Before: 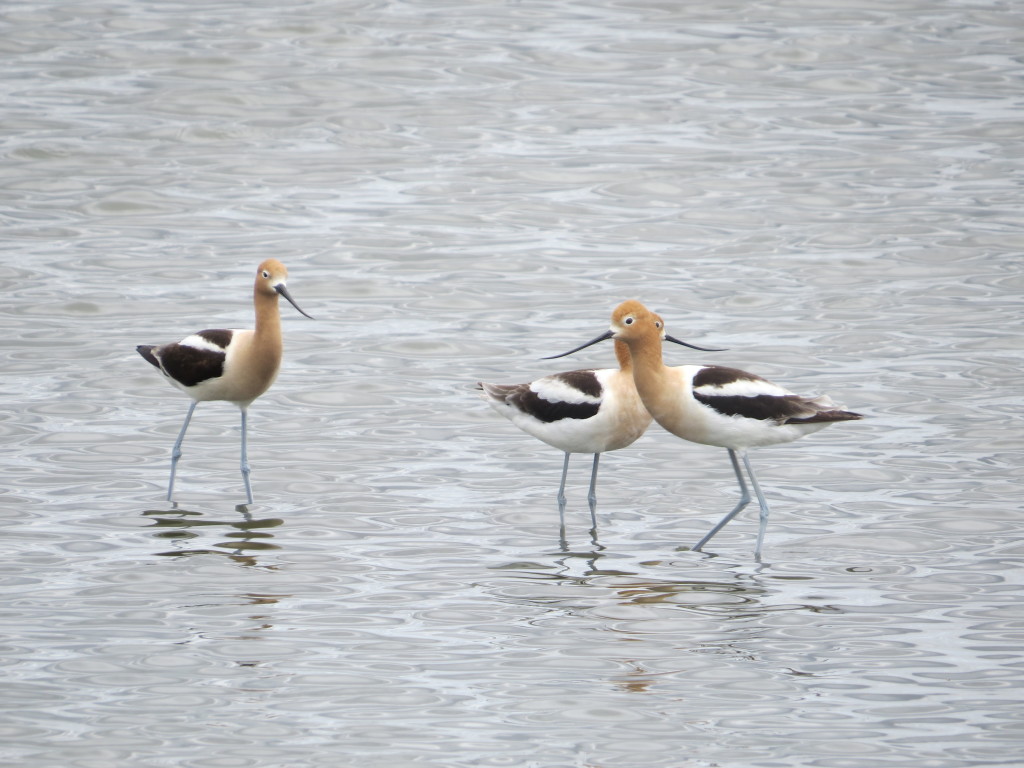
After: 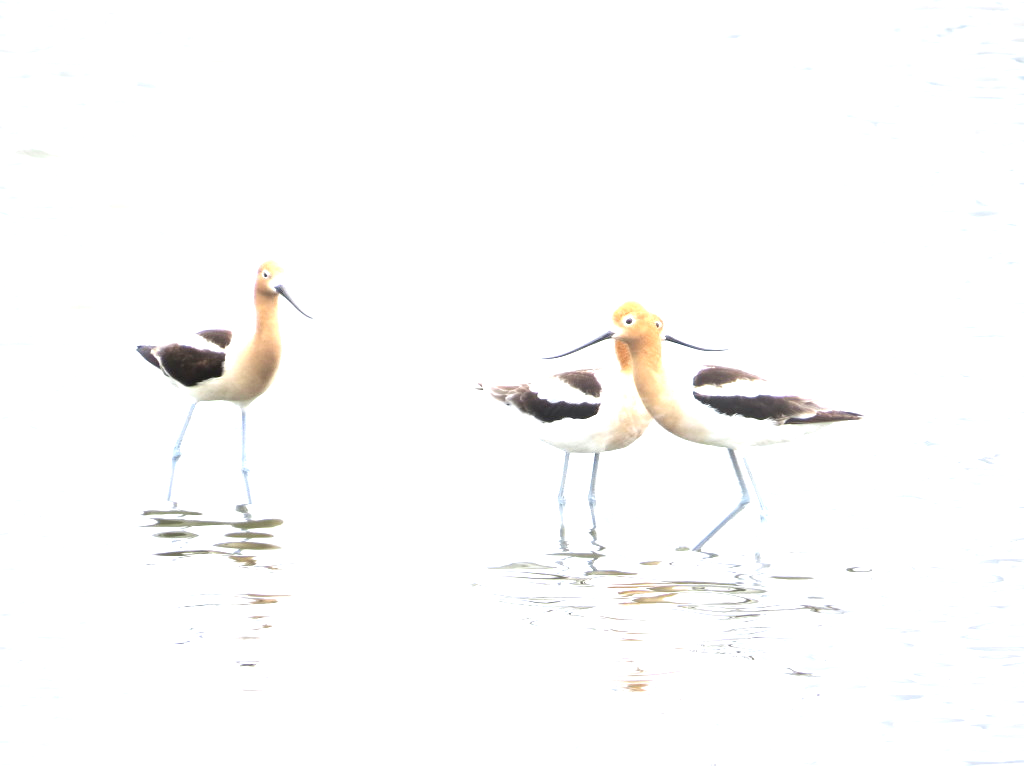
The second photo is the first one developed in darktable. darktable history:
exposure: black level correction 0, exposure 1.508 EV, compensate highlight preservation false
